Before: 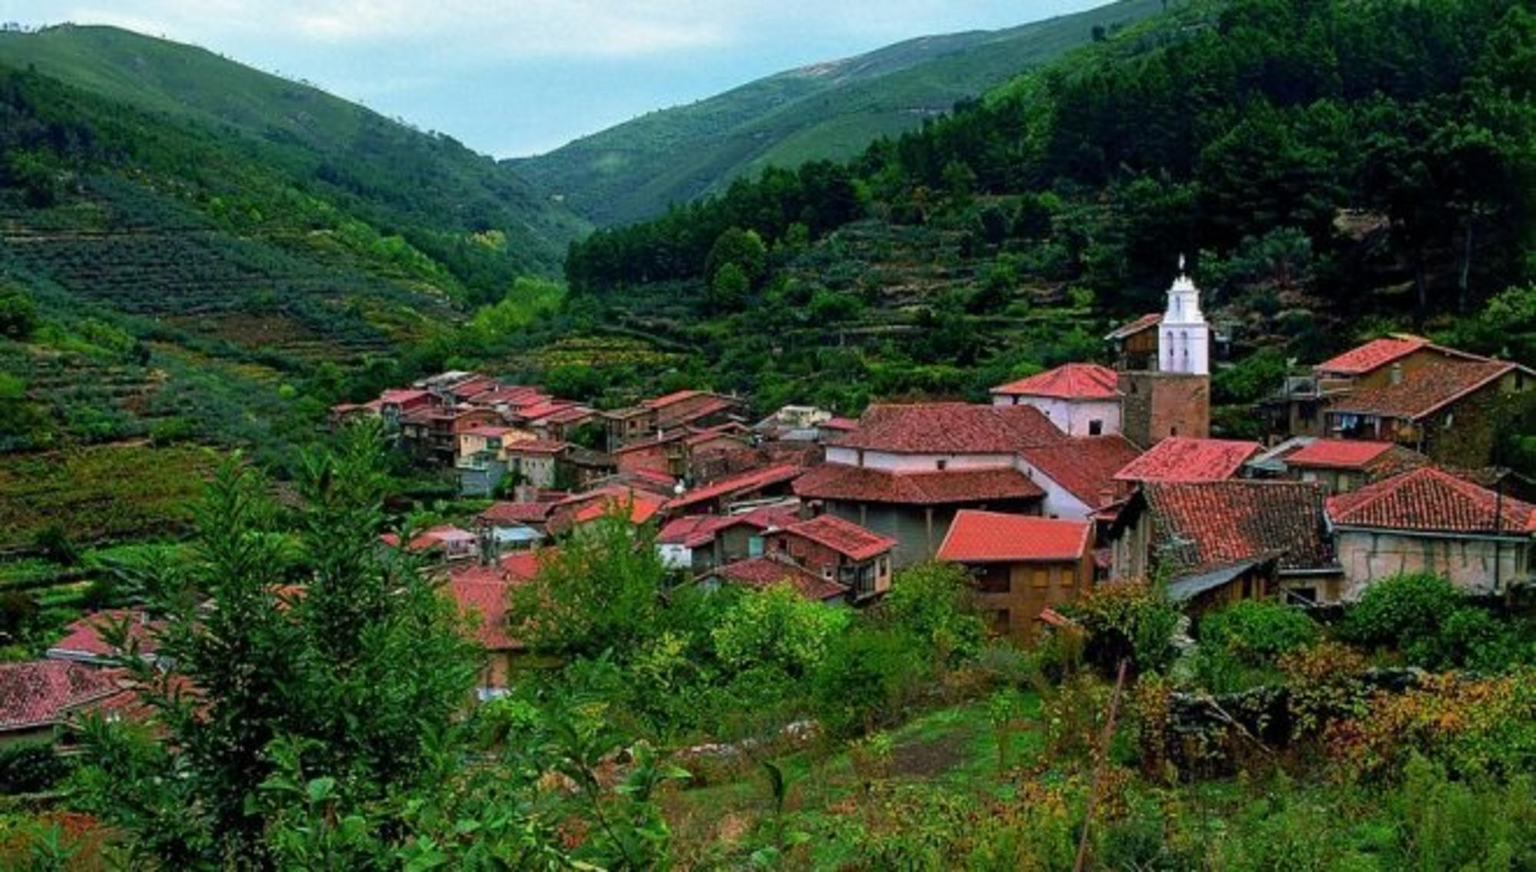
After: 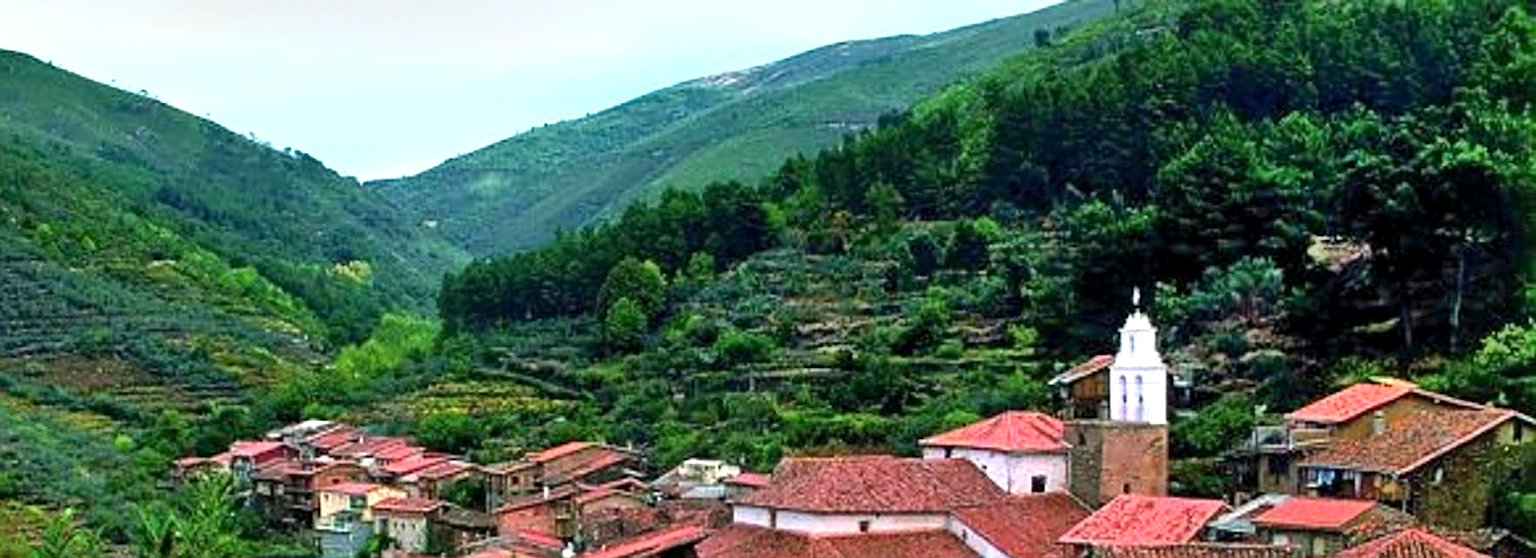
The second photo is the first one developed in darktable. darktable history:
shadows and highlights: low approximation 0.01, soften with gaussian
contrast brightness saturation: saturation -0.02
sharpen: on, module defaults
exposure: black level correction 0.001, exposure 0.958 EV, compensate exposure bias true, compensate highlight preservation false
crop and rotate: left 11.562%, bottom 43.362%
